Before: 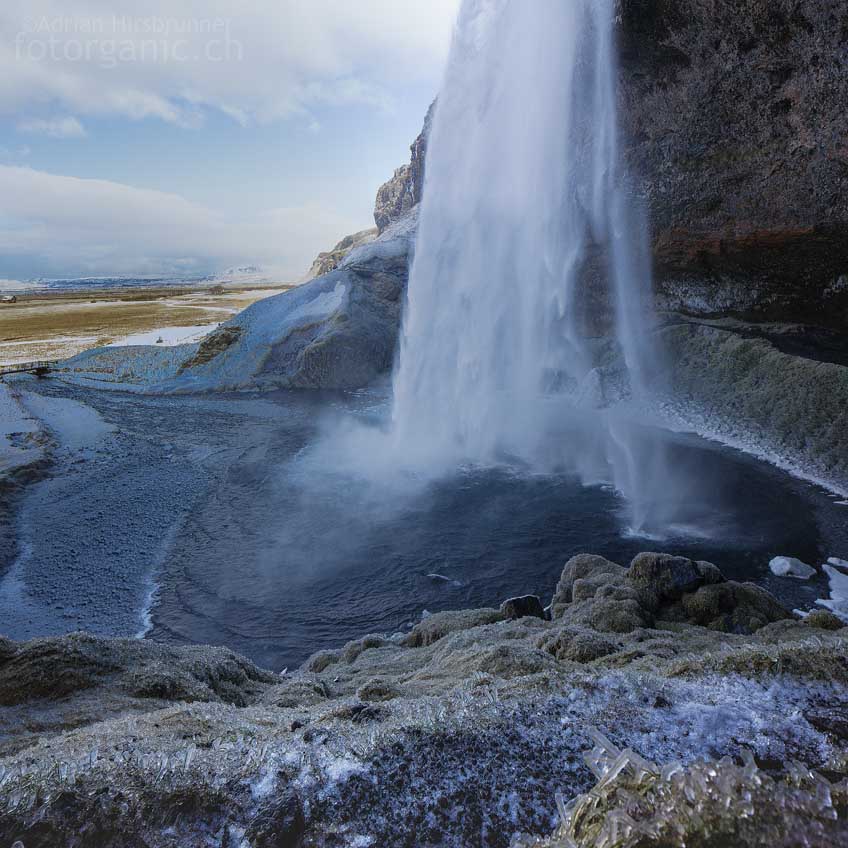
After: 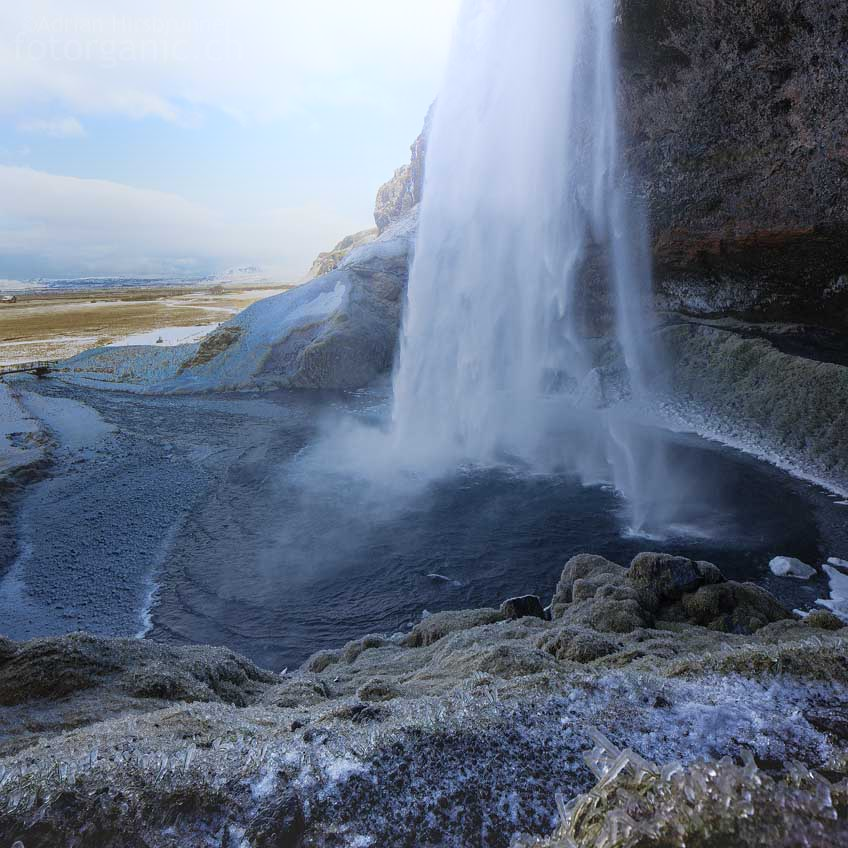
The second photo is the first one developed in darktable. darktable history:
bloom: on, module defaults
rotate and perspective: automatic cropping original format, crop left 0, crop top 0
